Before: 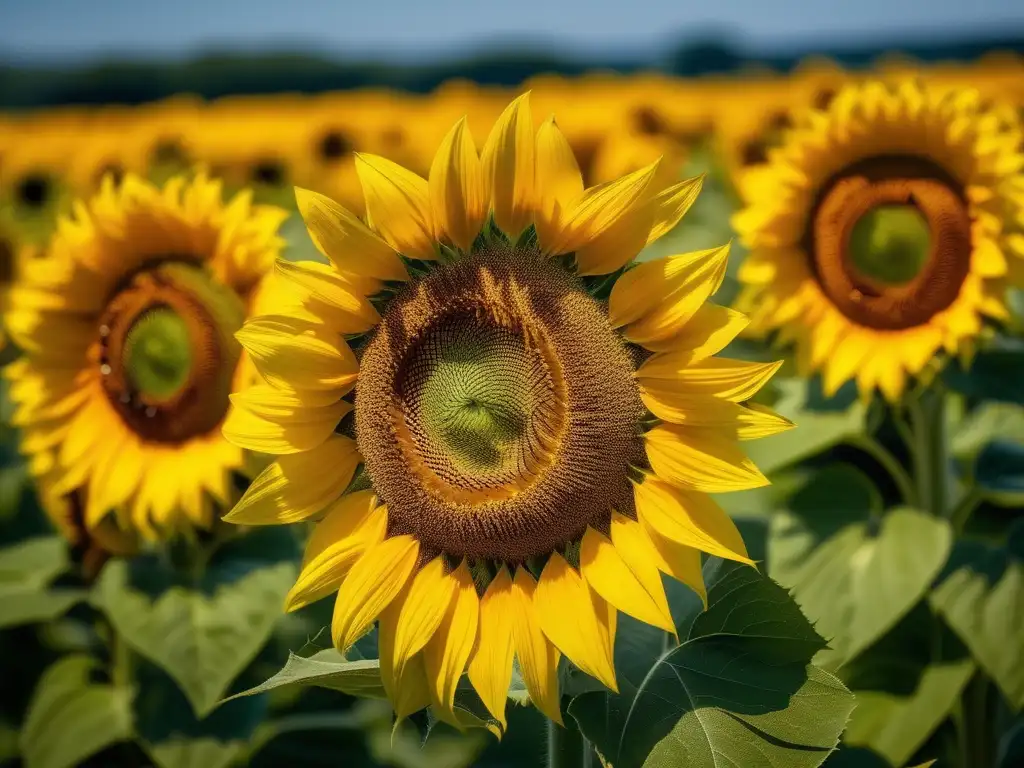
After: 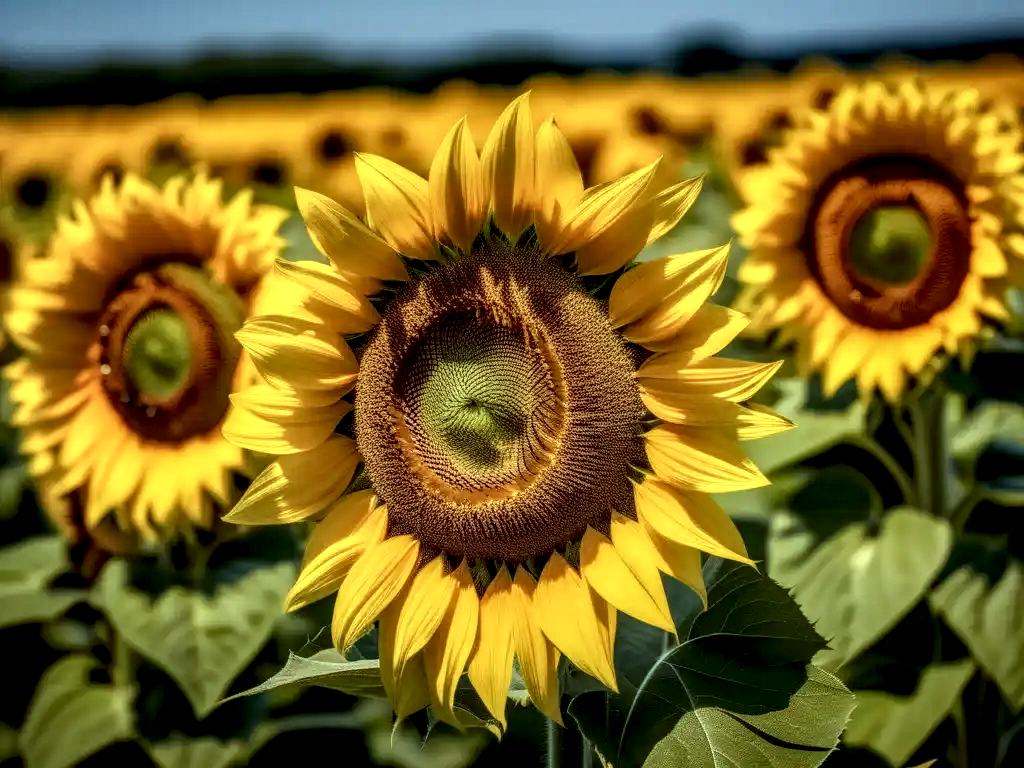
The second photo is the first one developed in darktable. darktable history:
tone equalizer: edges refinement/feathering 500, mask exposure compensation -1.57 EV, preserve details no
local contrast: highlights 16%, detail 185%
color correction: highlights a* -5.06, highlights b* -4.19, shadows a* 3.93, shadows b* 4.18
